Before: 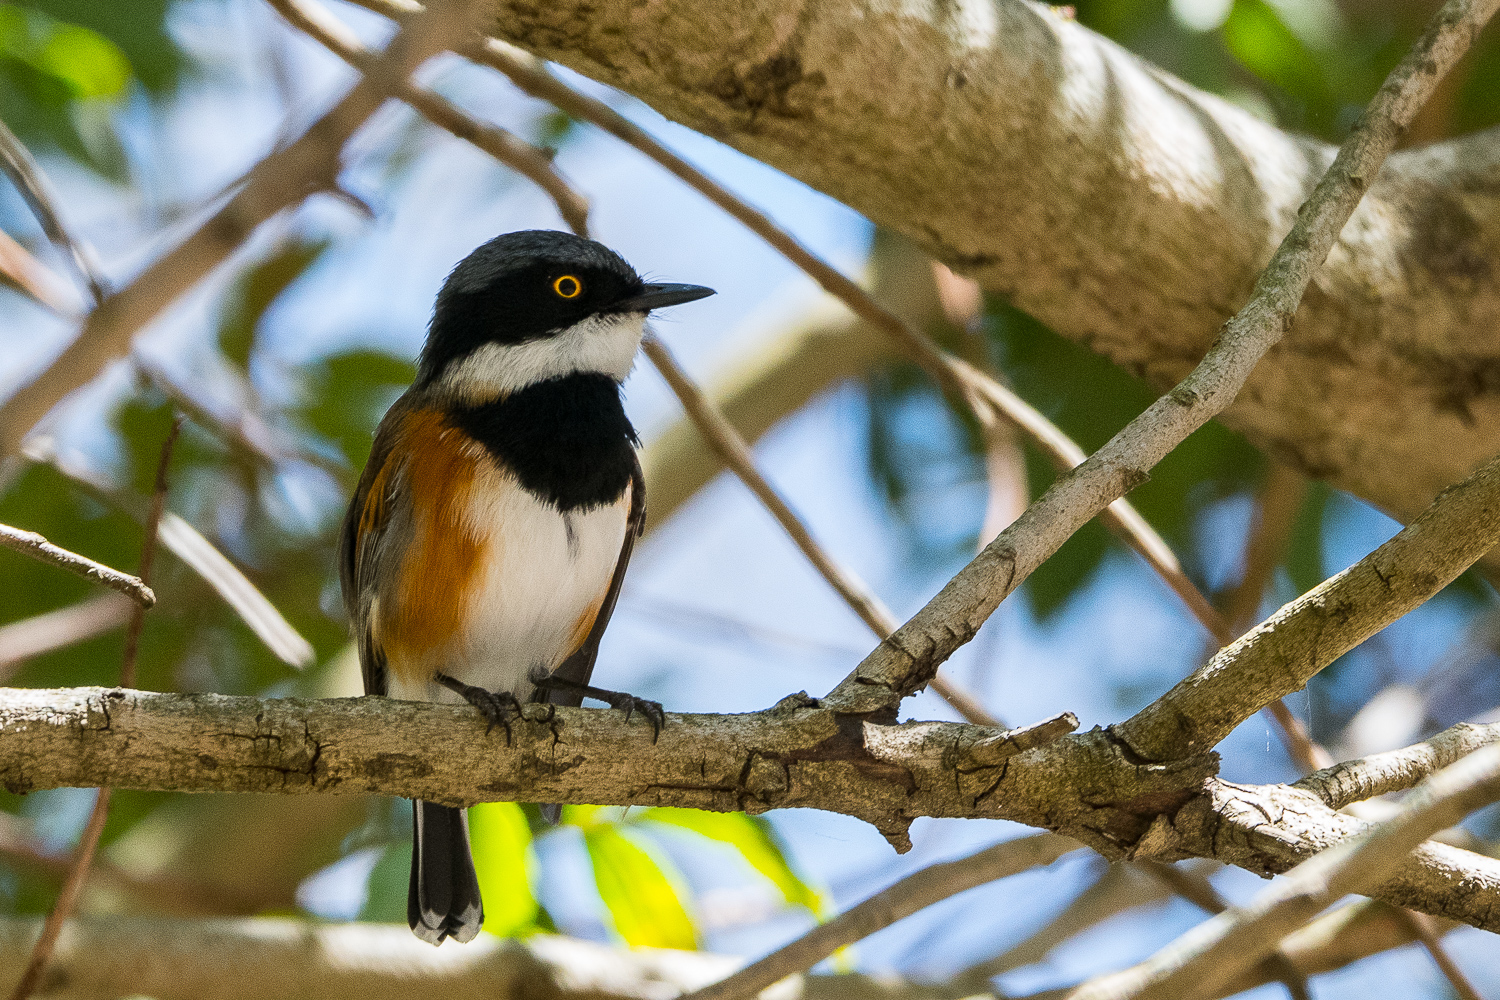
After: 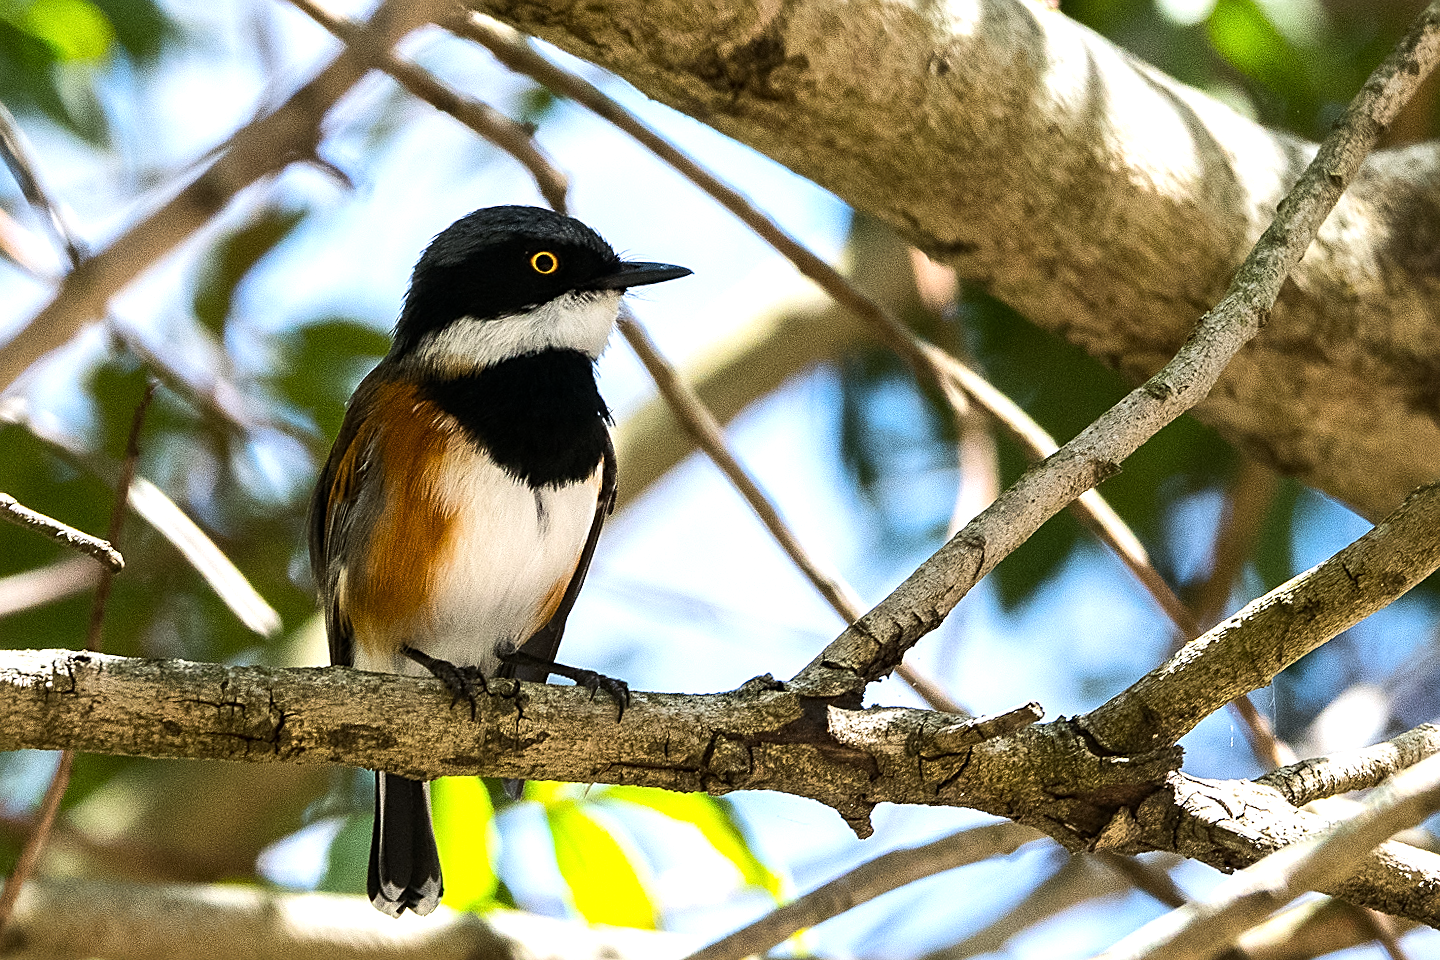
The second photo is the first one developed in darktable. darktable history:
tone equalizer: -8 EV -0.754 EV, -7 EV -0.68 EV, -6 EV -0.592 EV, -5 EV -0.411 EV, -3 EV 0.386 EV, -2 EV 0.6 EV, -1 EV 0.678 EV, +0 EV 0.749 EV, edges refinement/feathering 500, mask exposure compensation -1.57 EV, preserve details no
sharpen: on, module defaults
crop and rotate: angle -1.59°
